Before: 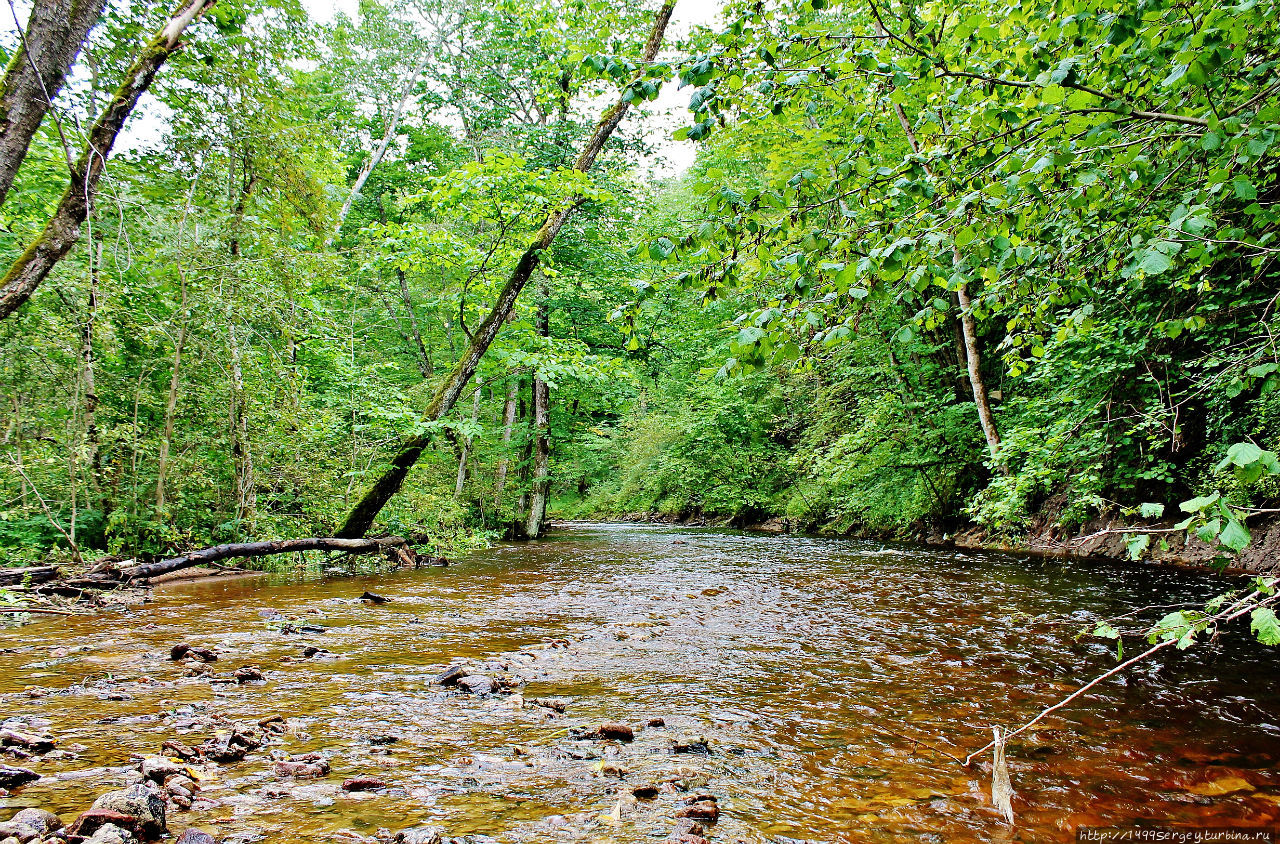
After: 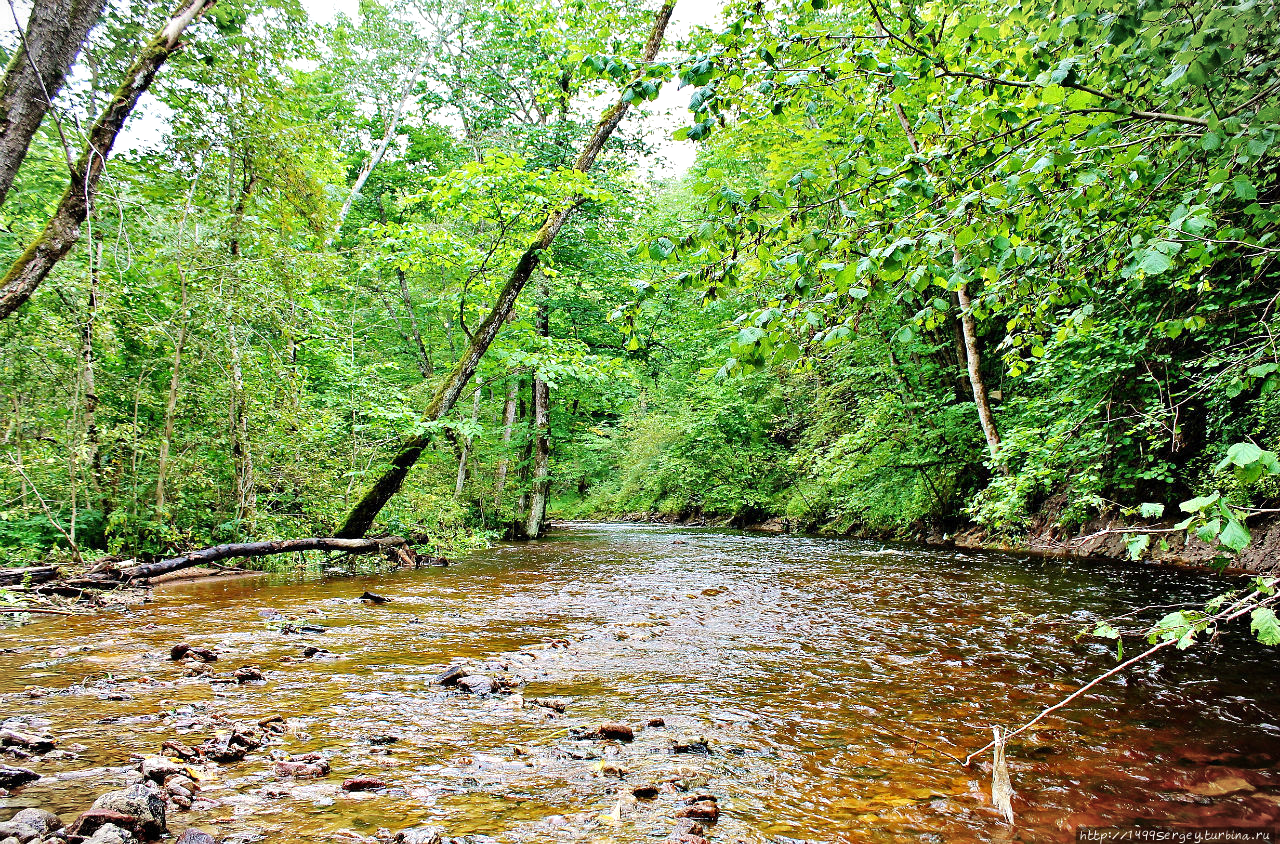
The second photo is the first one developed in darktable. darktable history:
exposure: exposure 0.3 EV, compensate highlight preservation false
vignetting: fall-off start 100%, brightness -0.282, width/height ratio 1.31
